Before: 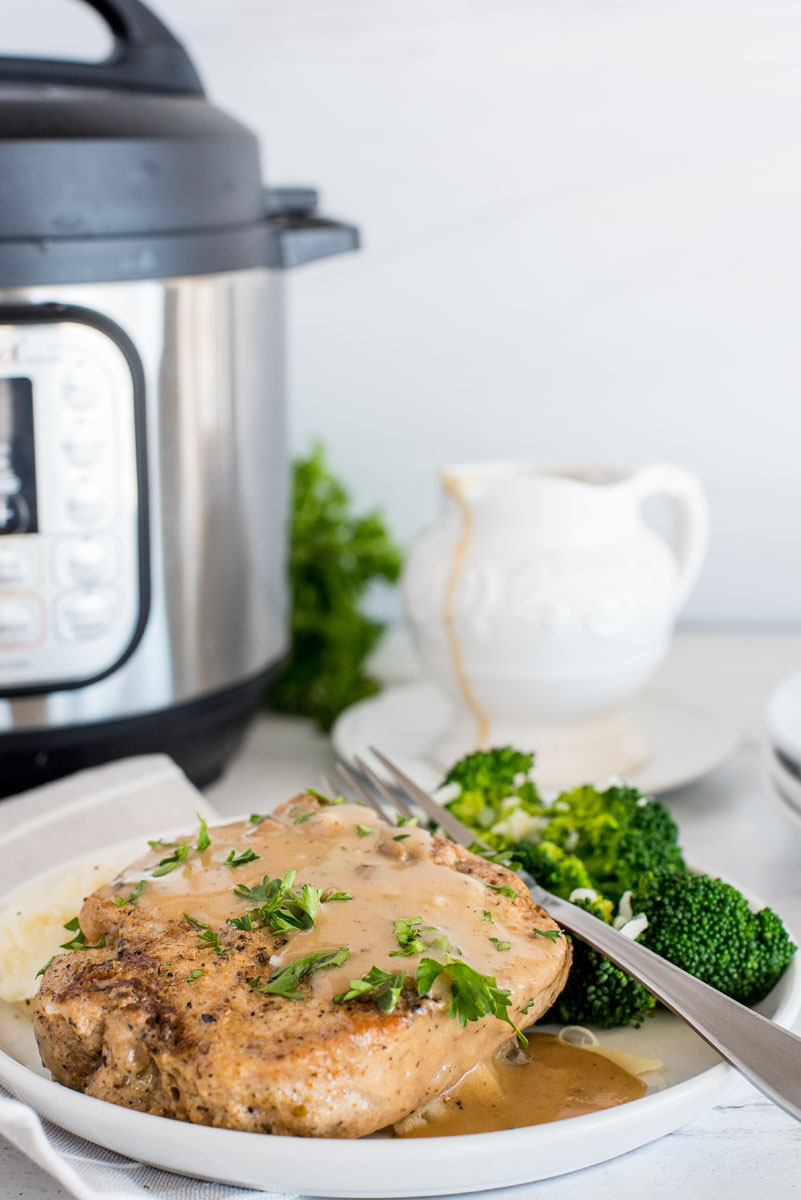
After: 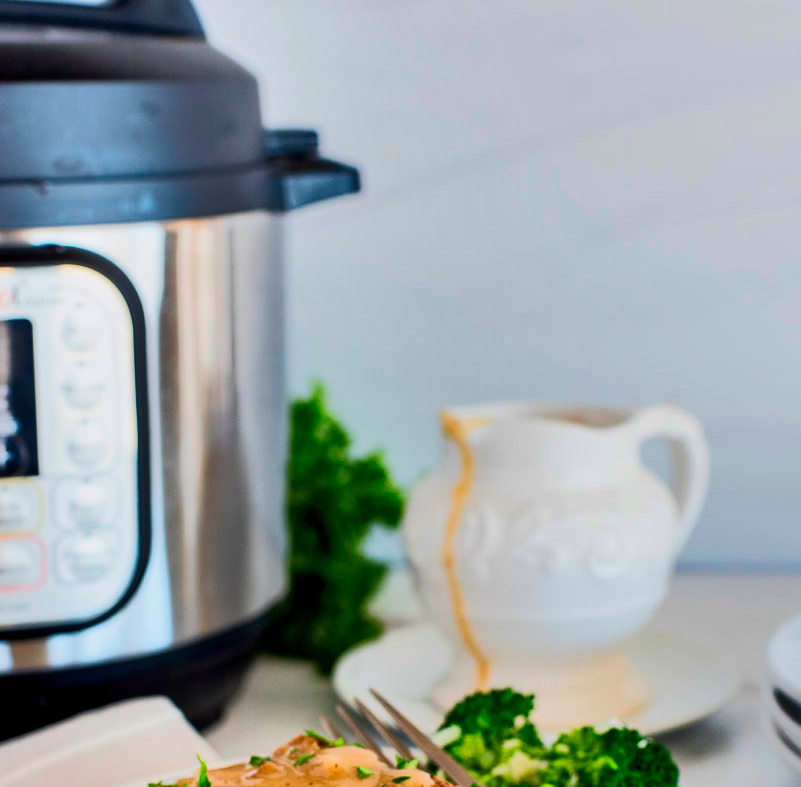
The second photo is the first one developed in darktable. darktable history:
color balance: lift [0.991, 1, 1, 1], gamma [0.996, 1, 1, 1], input saturation 98.52%, contrast 20.34%, output saturation 103.72%
crop and rotate: top 4.848%, bottom 29.503%
exposure: compensate highlight preservation false
tone curve: curves: ch0 [(0, 0) (0.091, 0.077) (0.389, 0.458) (0.745, 0.82) (0.844, 0.908) (0.909, 0.942) (1, 0.973)]; ch1 [(0, 0) (0.437, 0.404) (0.5, 0.5) (0.529, 0.556) (0.58, 0.603) (0.616, 0.649) (1, 1)]; ch2 [(0, 0) (0.442, 0.415) (0.5, 0.5) (0.535, 0.557) (0.585, 0.62) (1, 1)], color space Lab, independent channels, preserve colors none
shadows and highlights: shadows 80.73, white point adjustment -9.07, highlights -61.46, soften with gaussian
